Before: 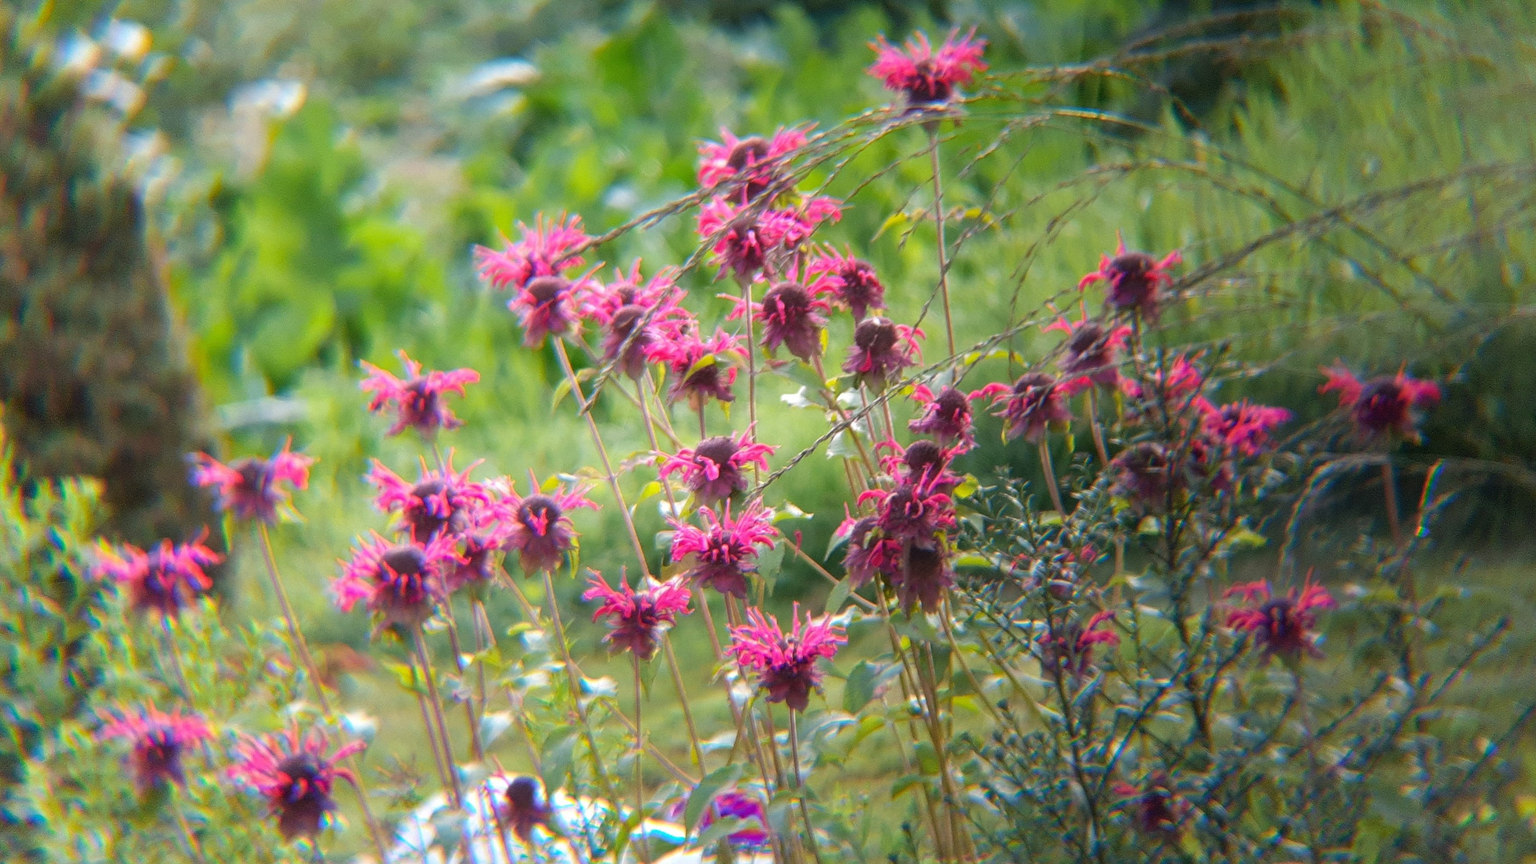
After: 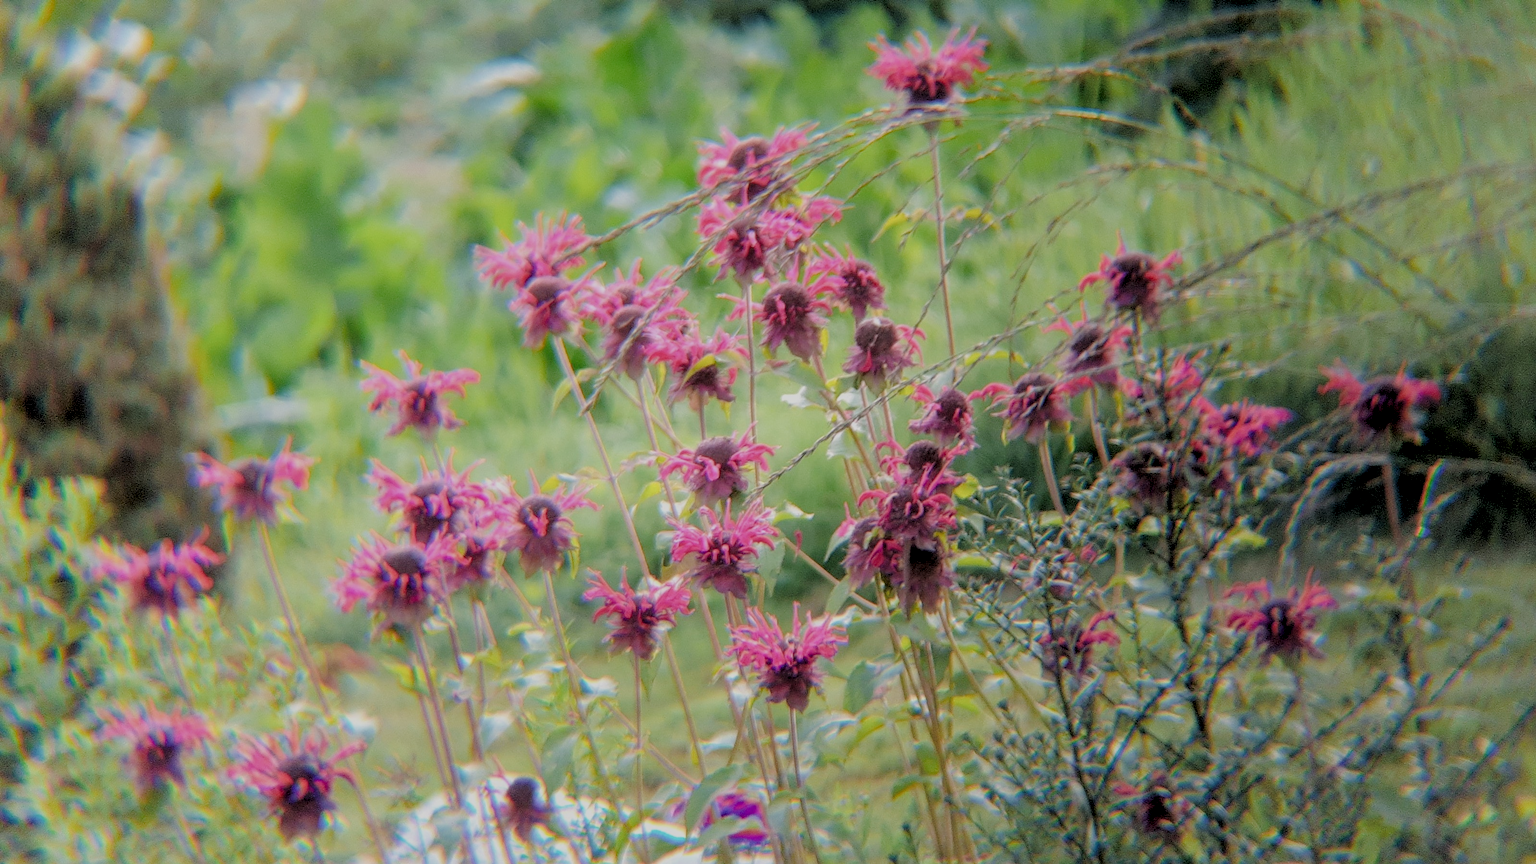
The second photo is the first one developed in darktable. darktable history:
local contrast: on, module defaults
exposure: exposure 0.378 EV, compensate highlight preservation false
levels: levels [0.062, 0.494, 0.925]
filmic rgb: black relative exposure -4.49 EV, white relative exposure 6.61 EV, hardness 1.89, contrast 0.507
